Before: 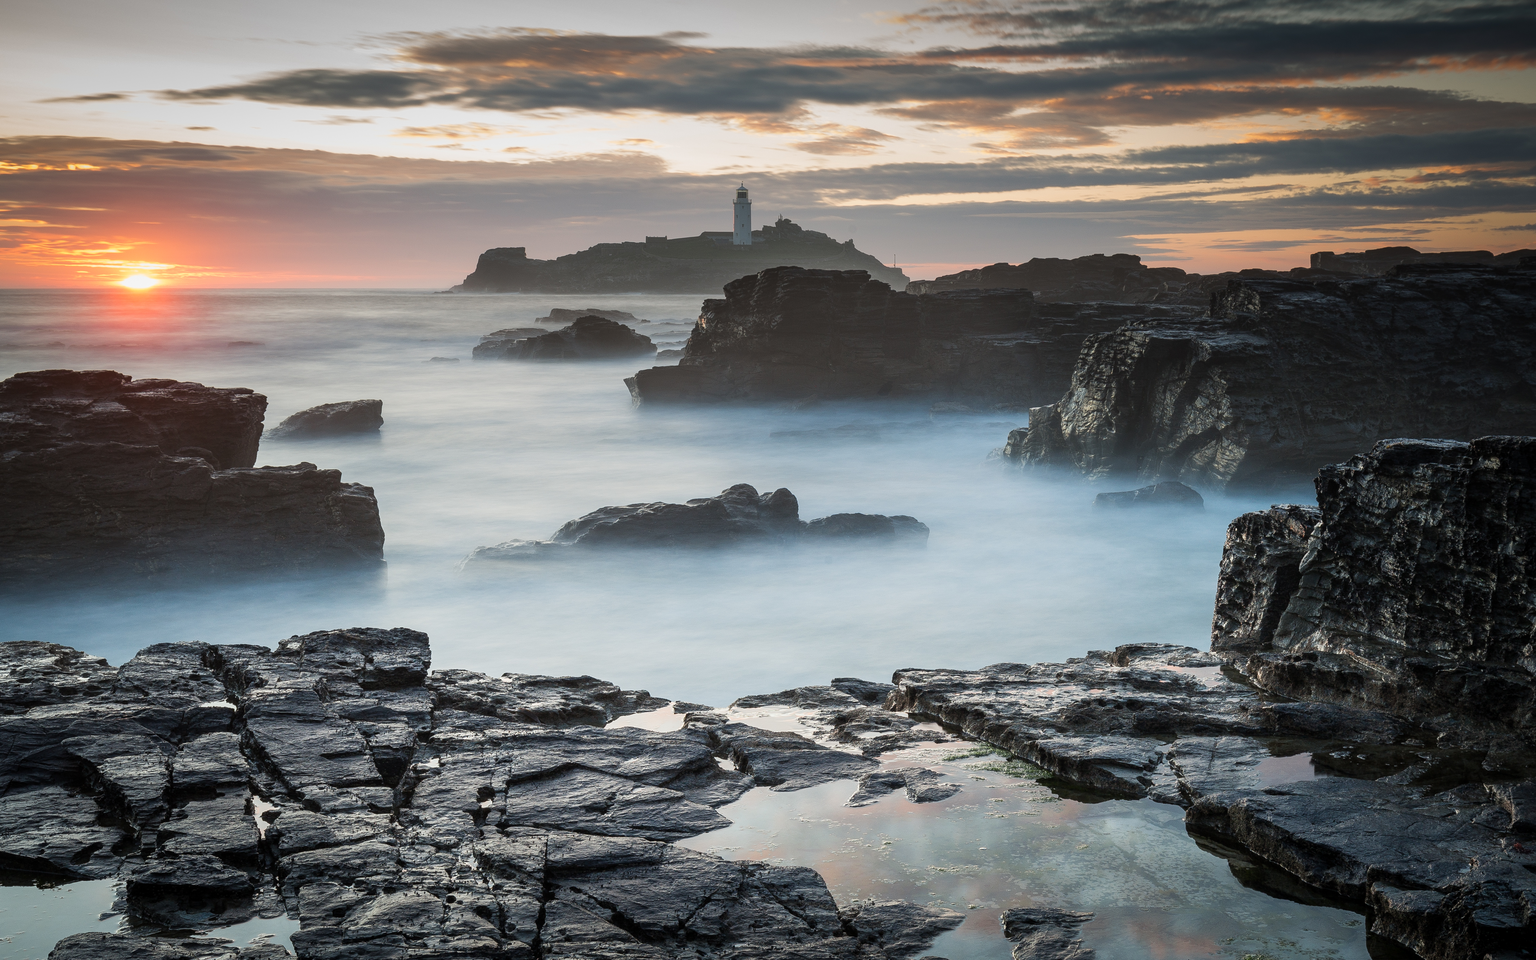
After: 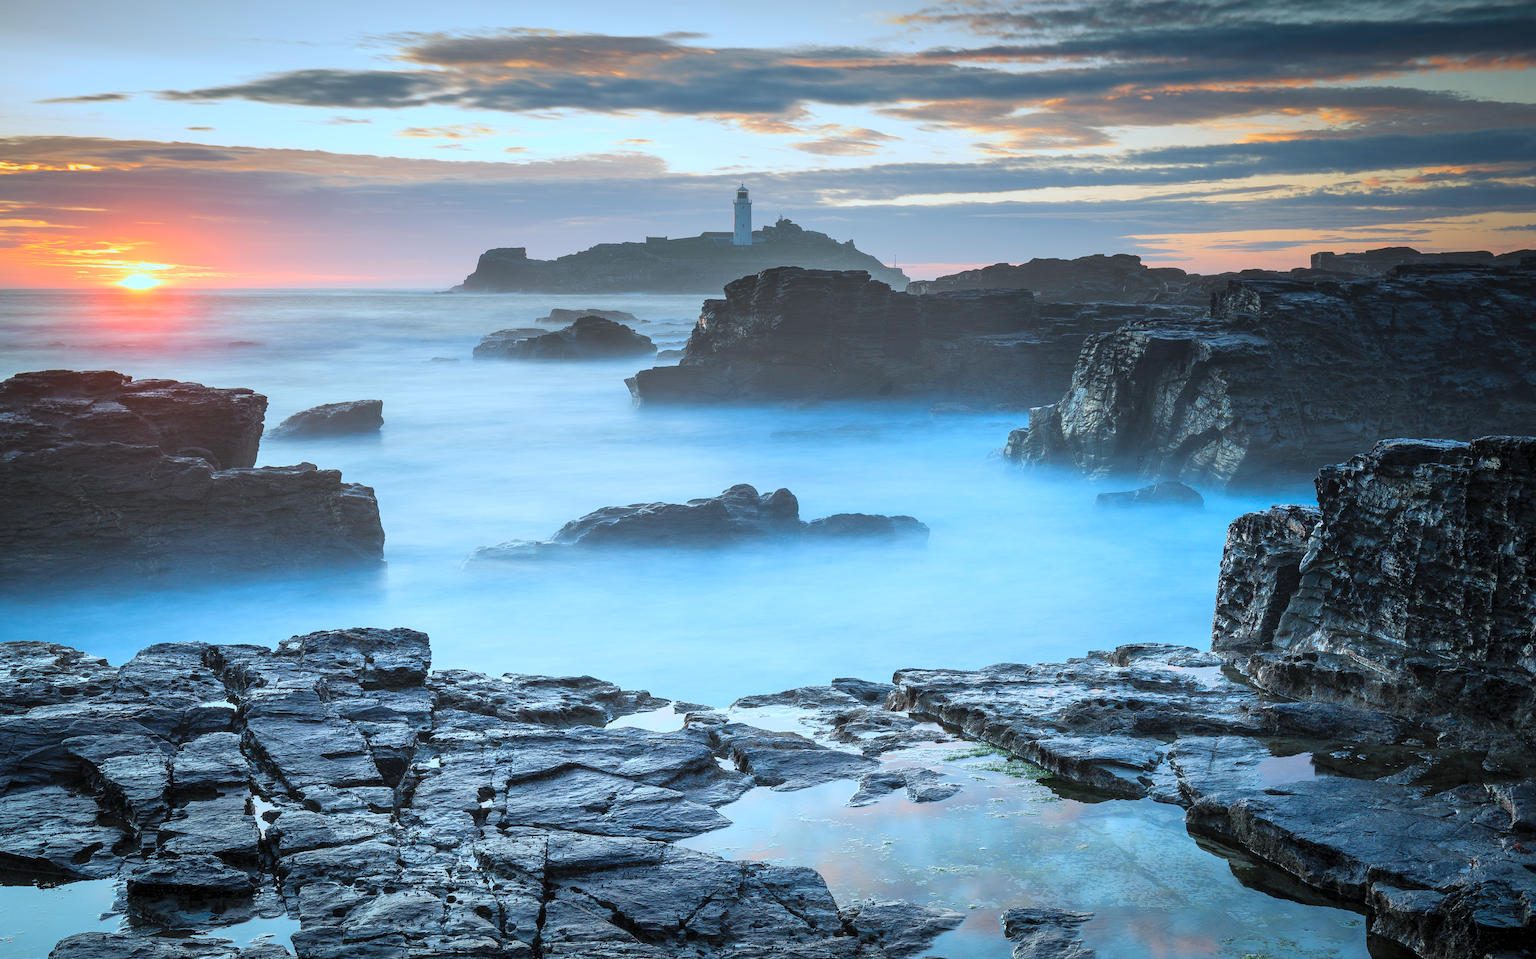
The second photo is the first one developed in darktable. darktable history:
contrast brightness saturation: contrast 0.066, brightness 0.175, saturation 0.407
color calibration: x 0.383, y 0.372, temperature 3908.92 K
